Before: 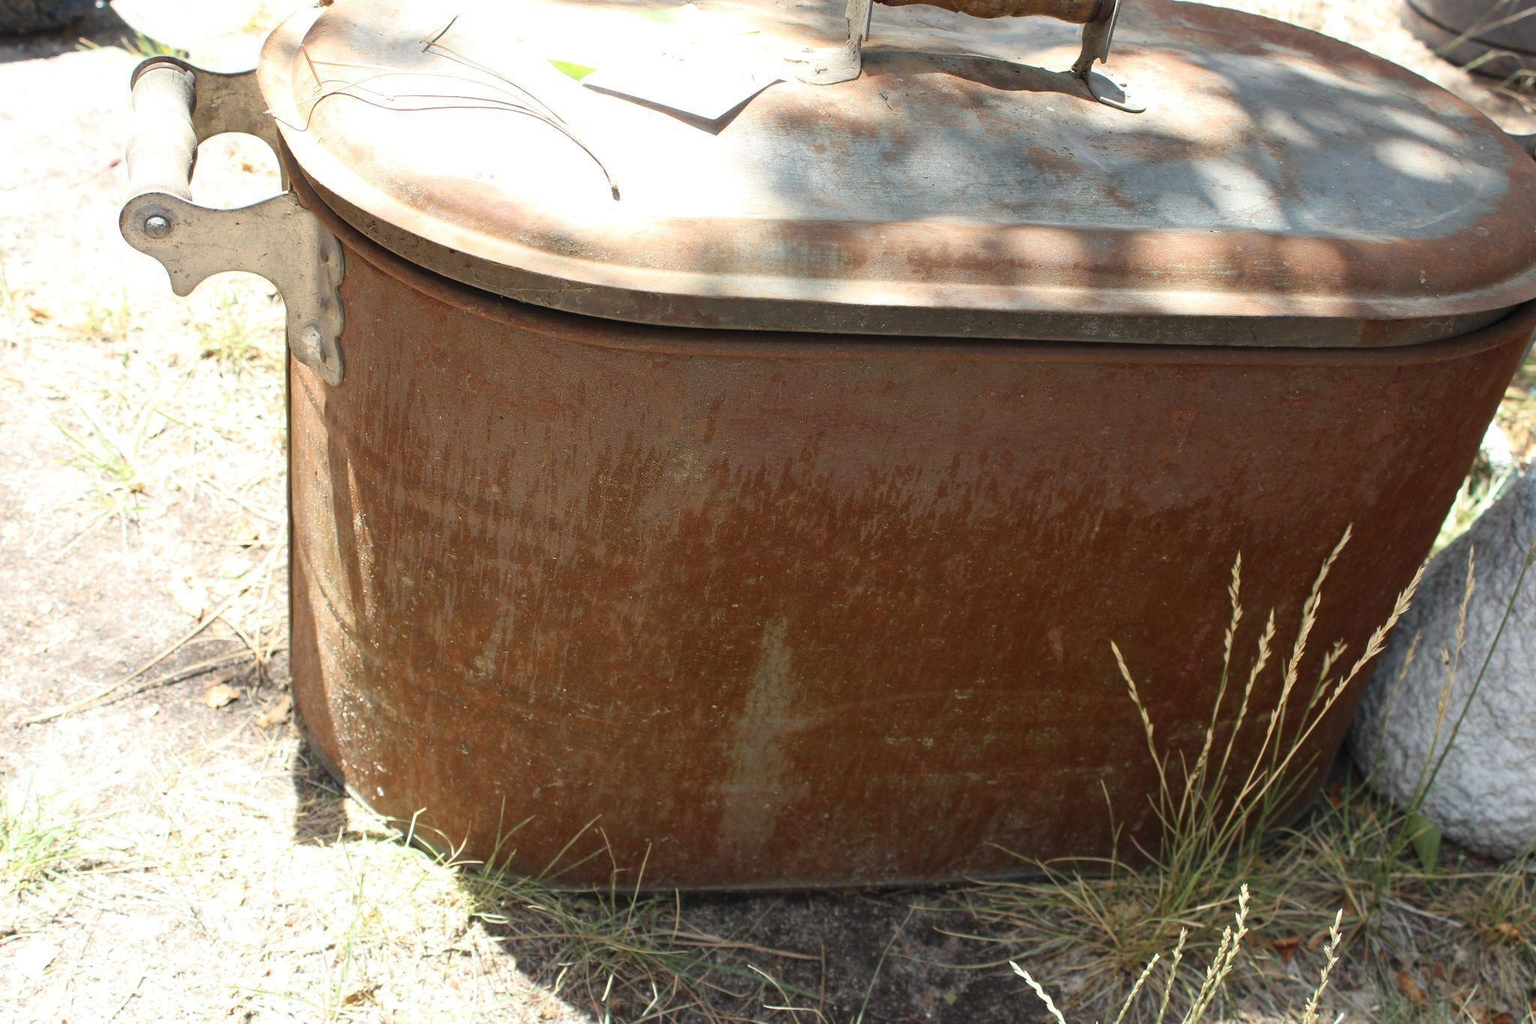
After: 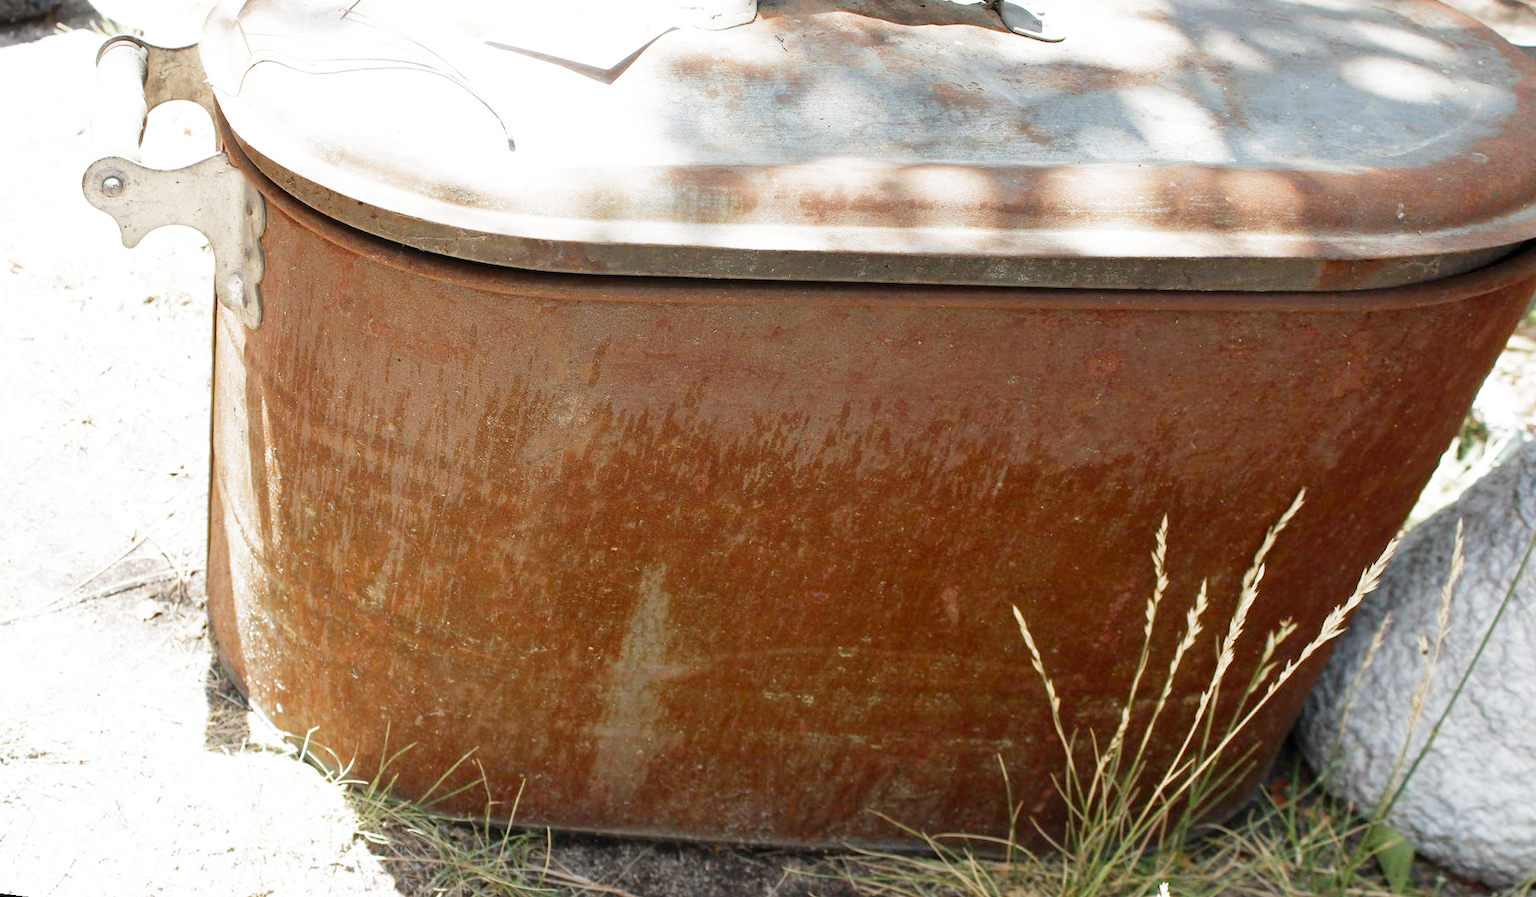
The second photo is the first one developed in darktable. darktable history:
rotate and perspective: rotation 1.69°, lens shift (vertical) -0.023, lens shift (horizontal) -0.291, crop left 0.025, crop right 0.988, crop top 0.092, crop bottom 0.842
filmic rgb: middle gray luminance 9.23%, black relative exposure -10.55 EV, white relative exposure 3.45 EV, threshold 6 EV, target black luminance 0%, hardness 5.98, latitude 59.69%, contrast 1.087, highlights saturation mix 5%, shadows ↔ highlights balance 29.23%, add noise in highlights 0, preserve chrominance no, color science v3 (2019), use custom middle-gray values true, iterations of high-quality reconstruction 0, contrast in highlights soft, enable highlight reconstruction true
